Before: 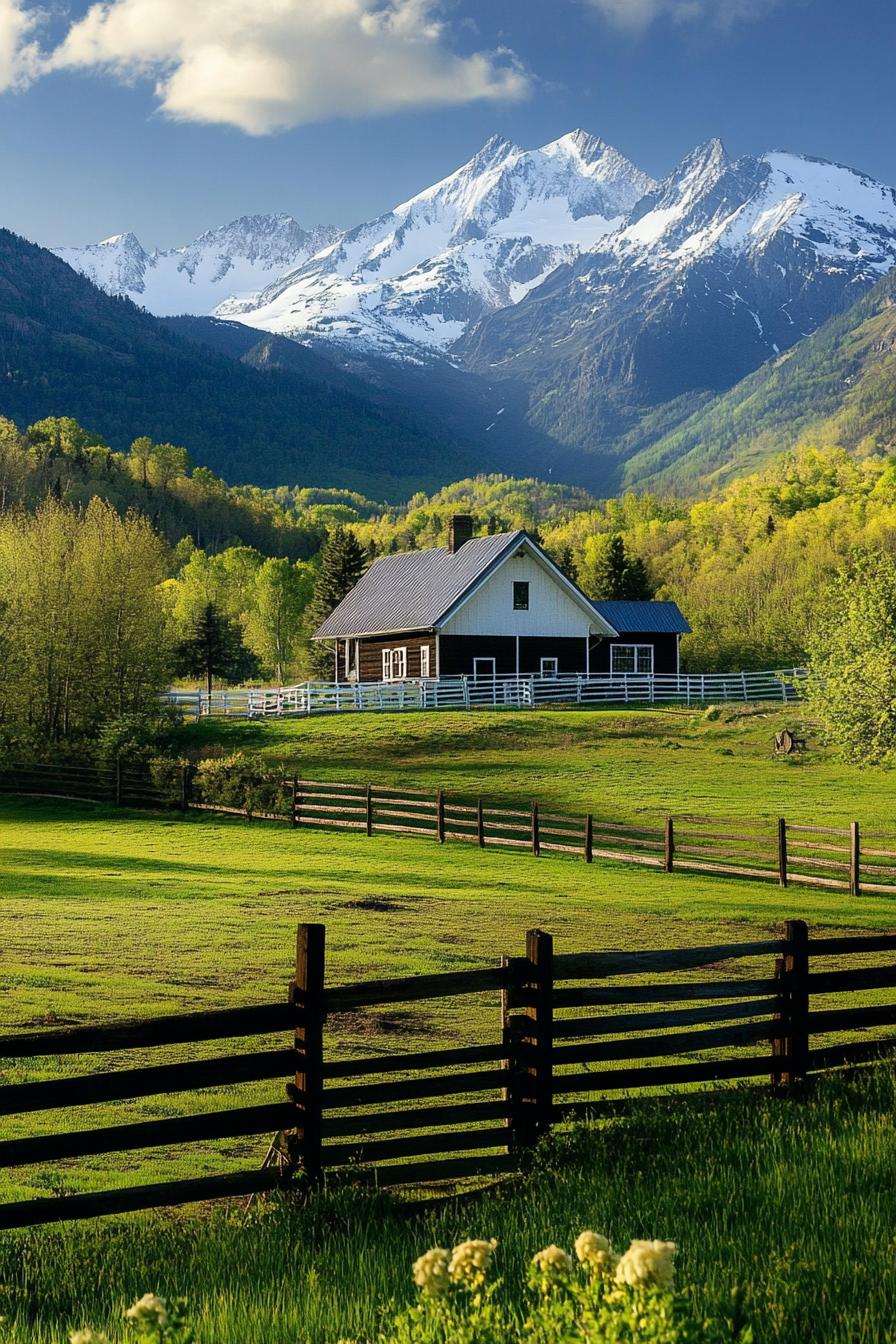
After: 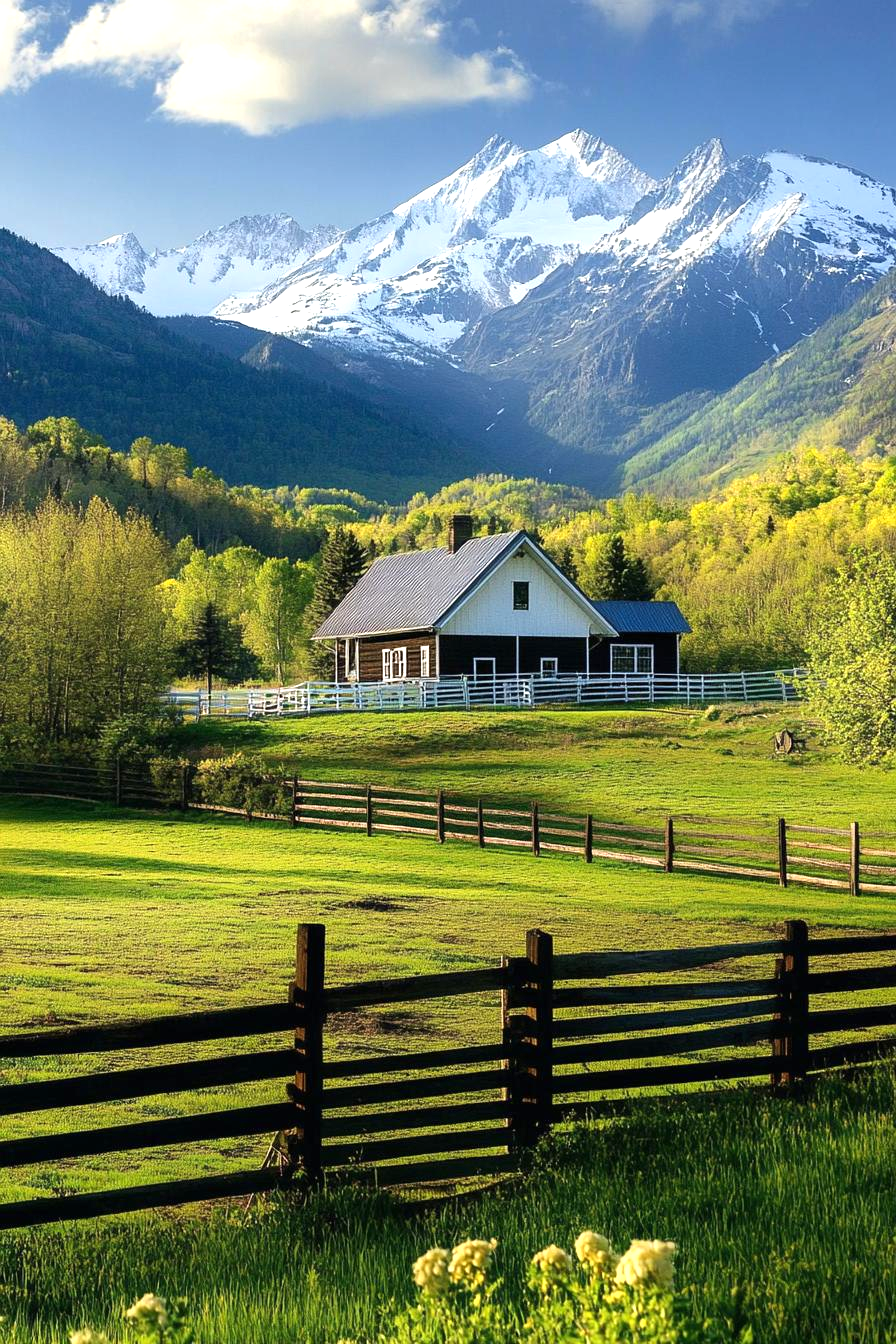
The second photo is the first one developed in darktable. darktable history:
exposure: black level correction 0, exposure 0.591 EV, compensate exposure bias true, compensate highlight preservation false
